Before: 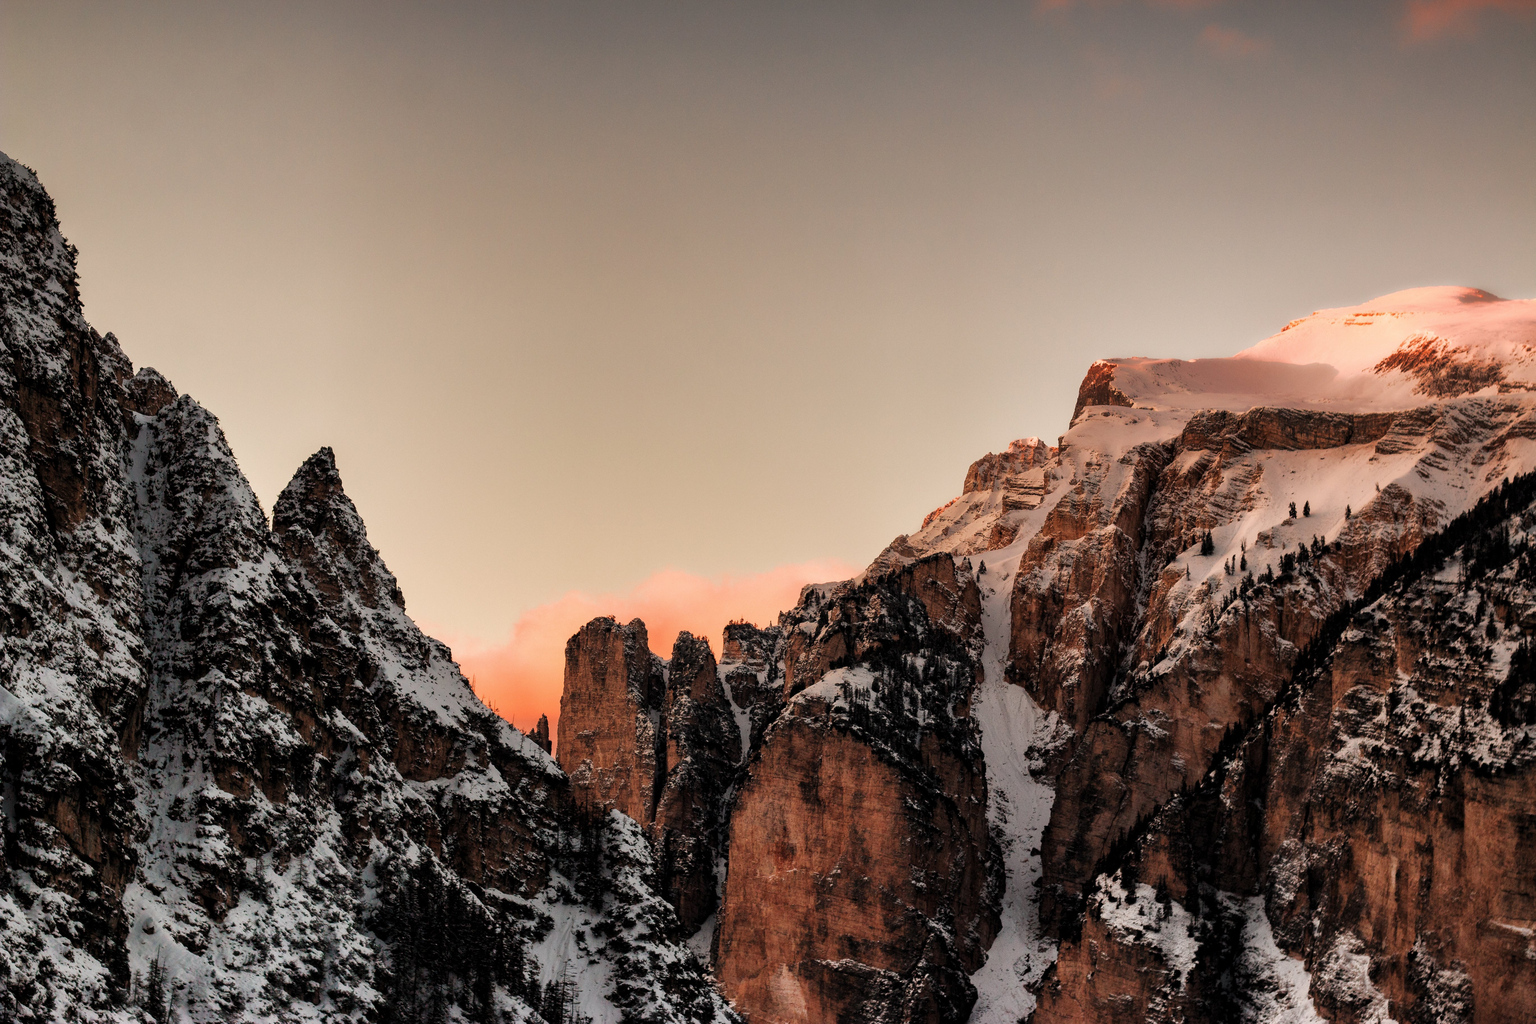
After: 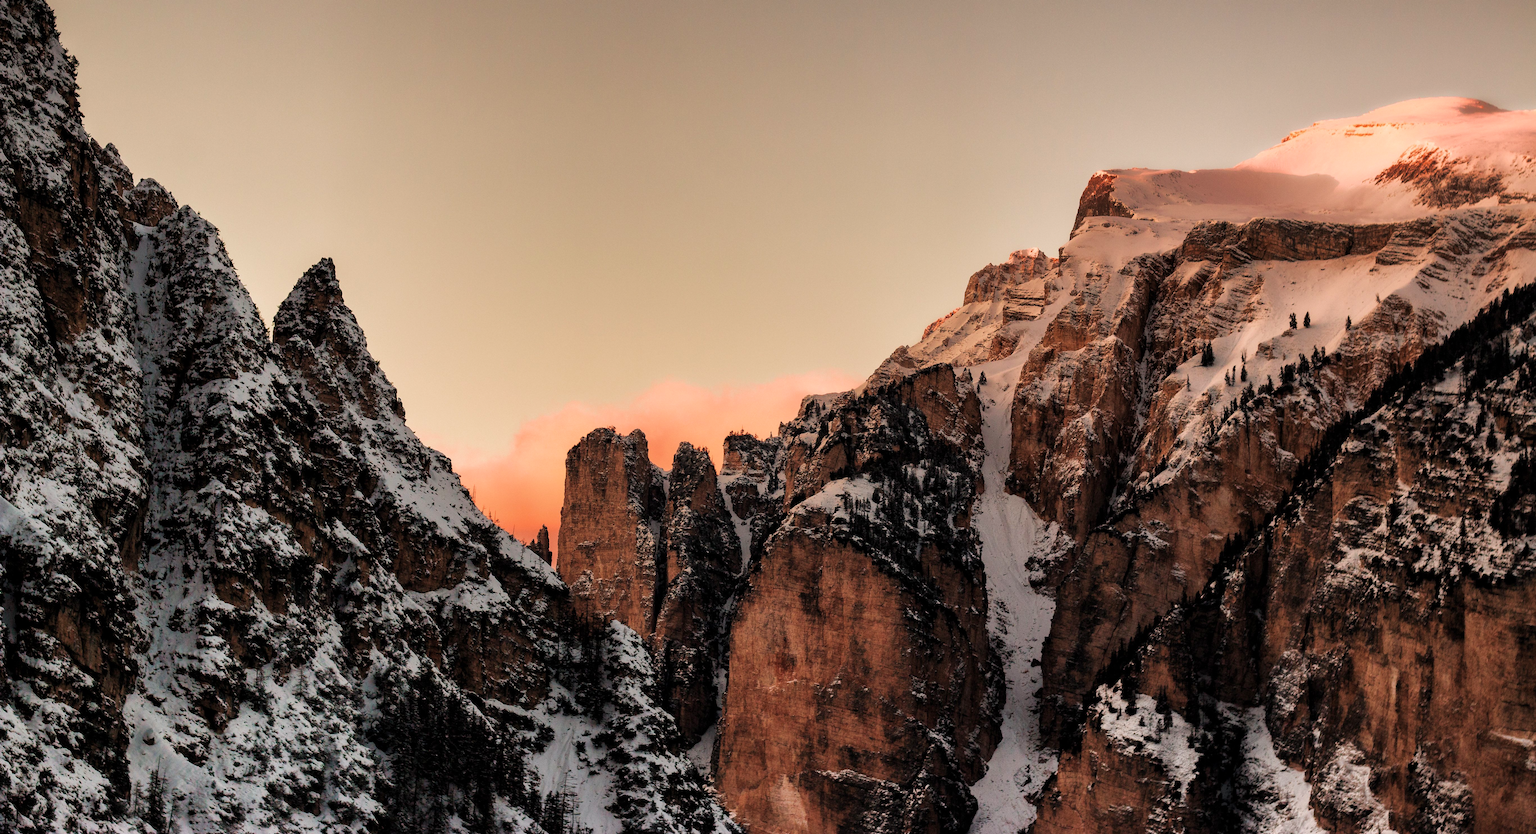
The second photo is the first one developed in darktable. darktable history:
crop and rotate: top 18.507%
velvia: on, module defaults
